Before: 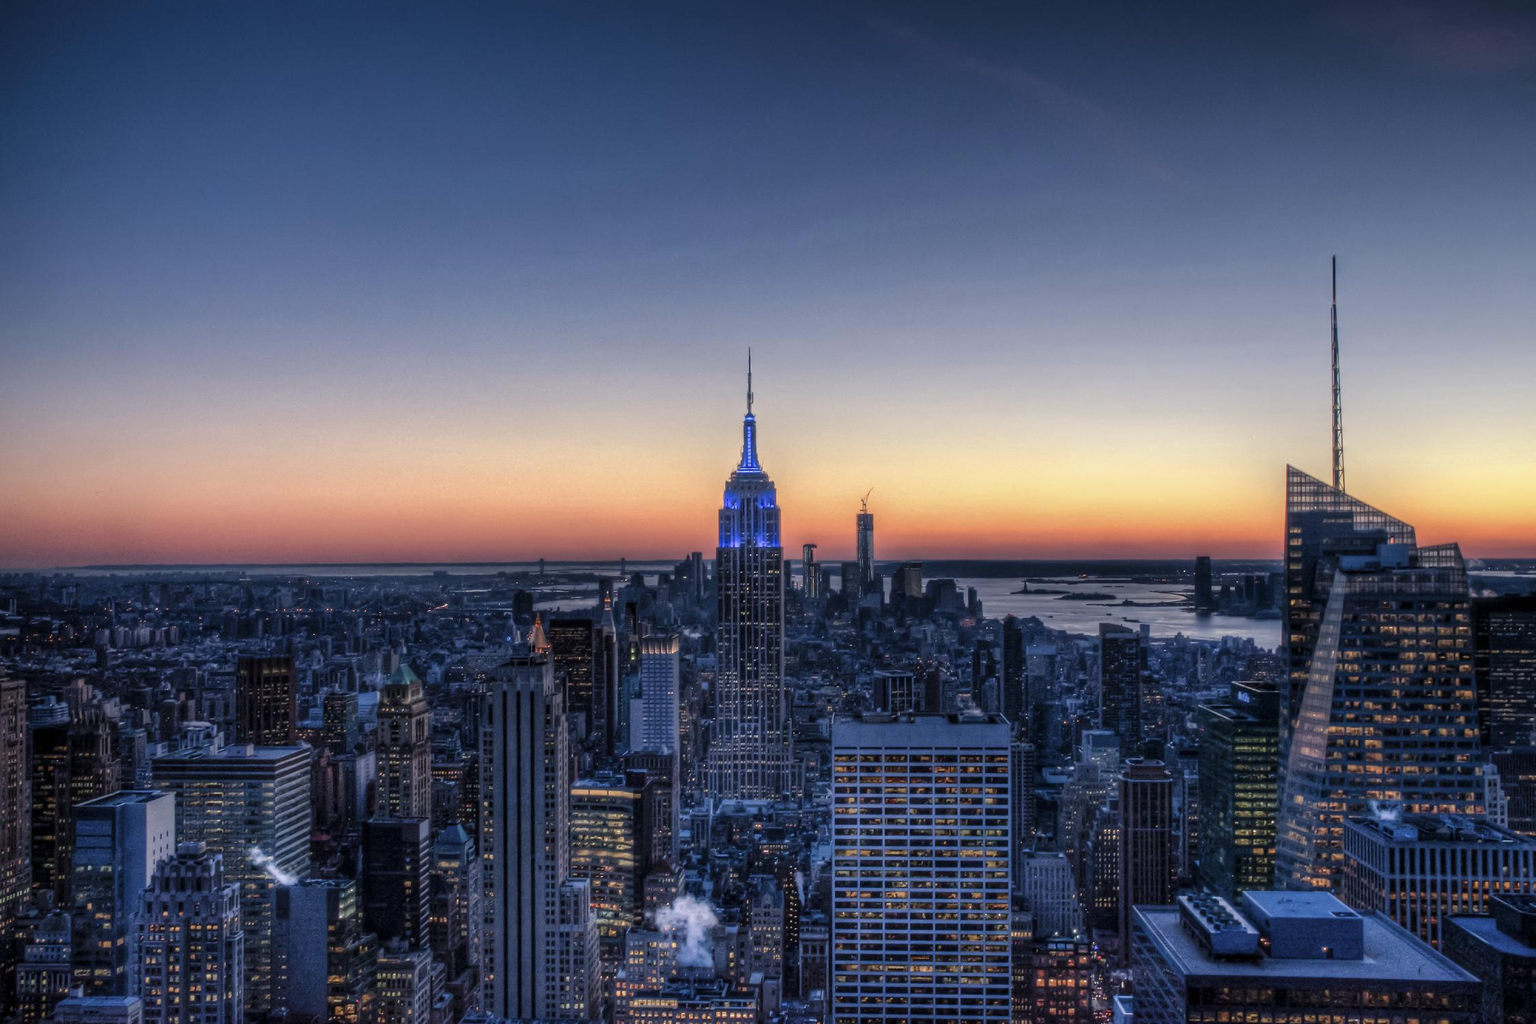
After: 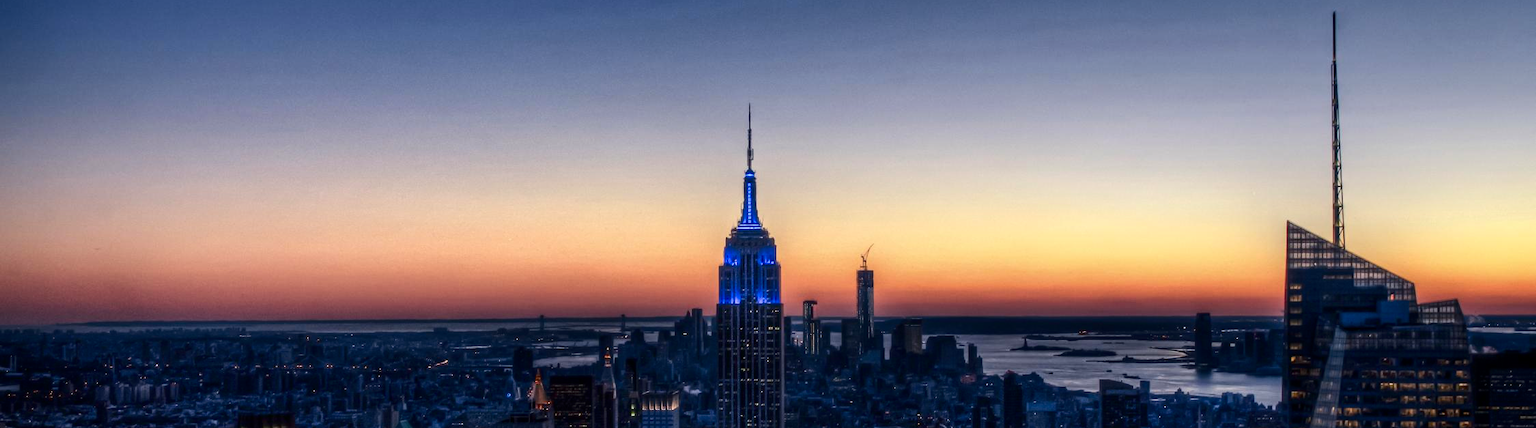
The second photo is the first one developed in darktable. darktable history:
crop and rotate: top 23.84%, bottom 34.294%
contrast brightness saturation: contrast 0.19, brightness -0.11, saturation 0.21
